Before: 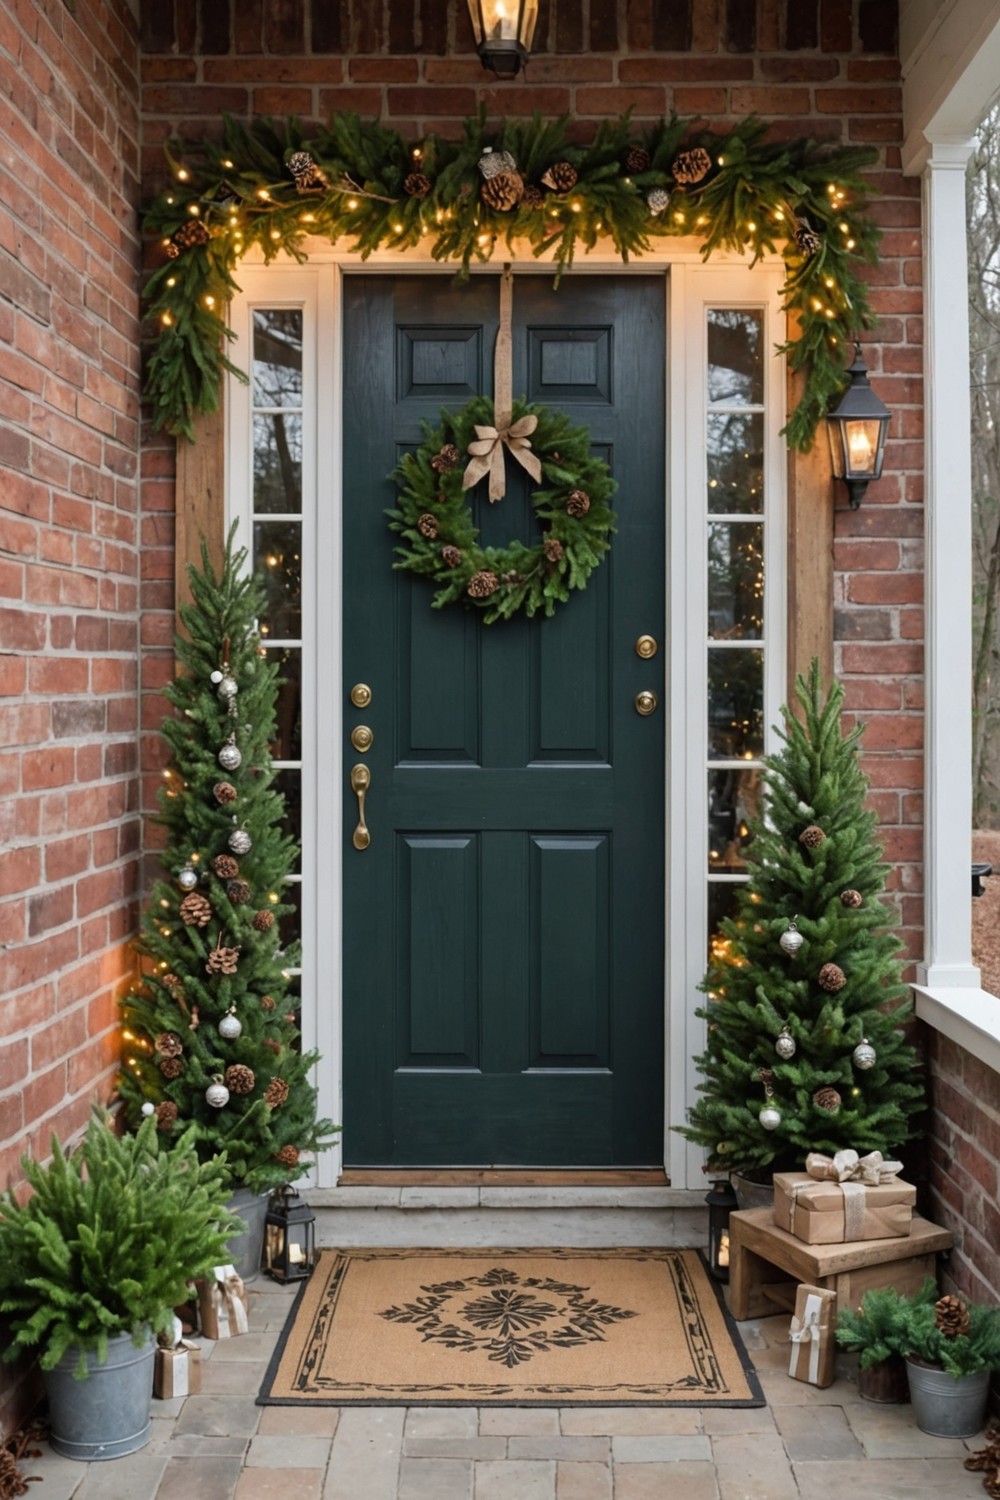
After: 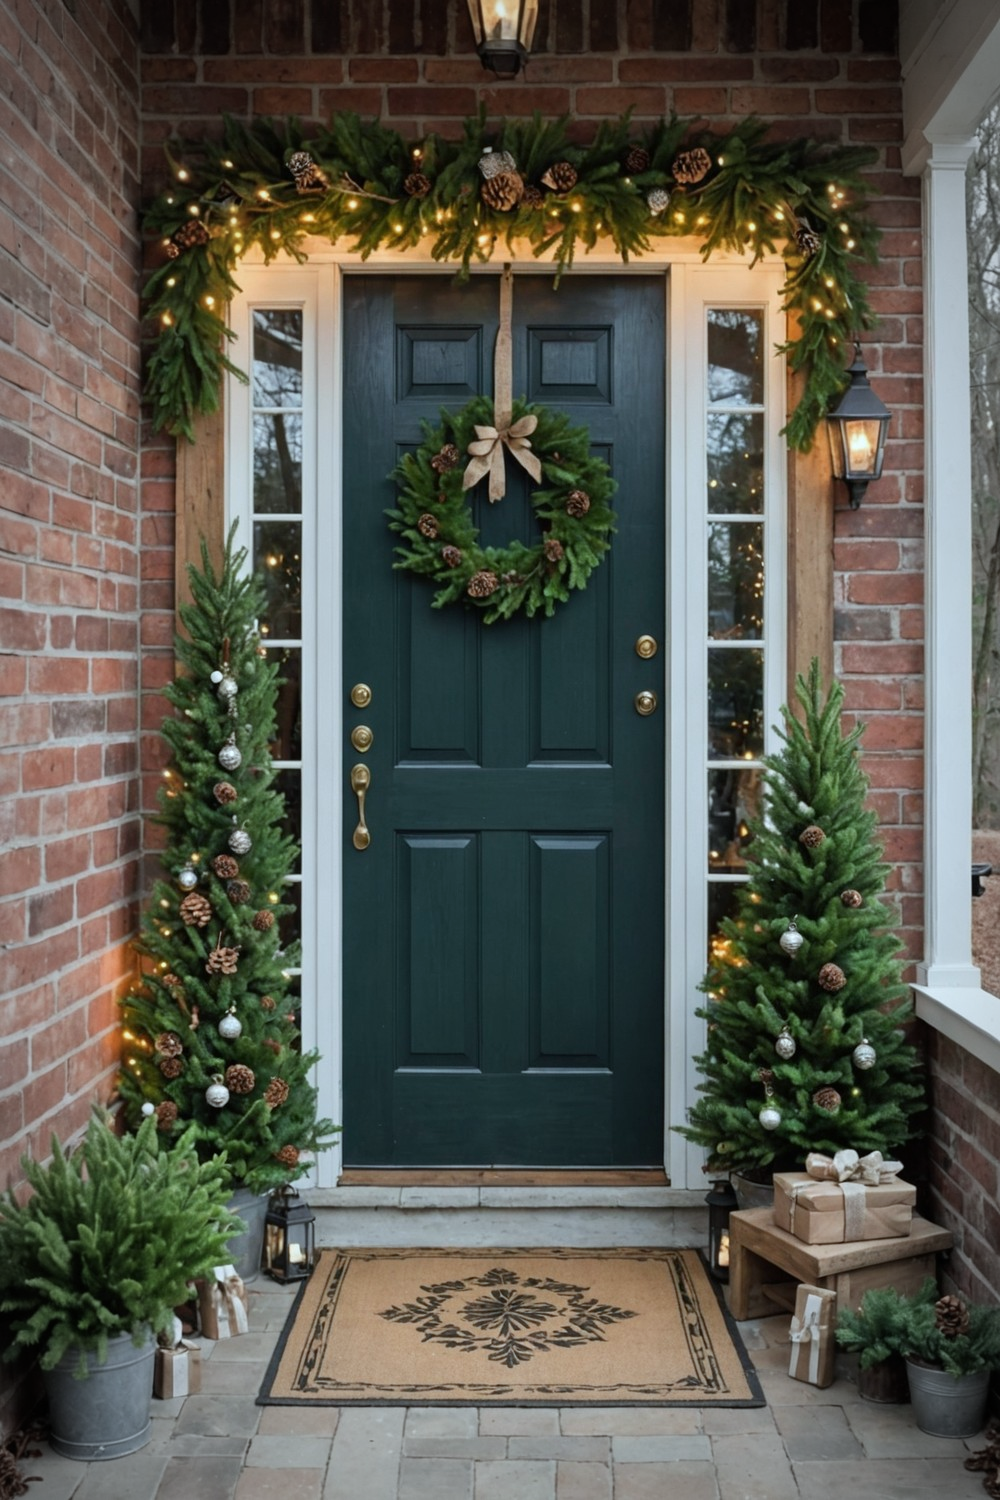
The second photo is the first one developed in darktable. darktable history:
color calibration: illuminant Planckian (black body), adaptation linear Bradford (ICC v4), x 0.364, y 0.367, temperature 4417.56 K, saturation algorithm version 1 (2020)
vignetting: automatic ratio true
